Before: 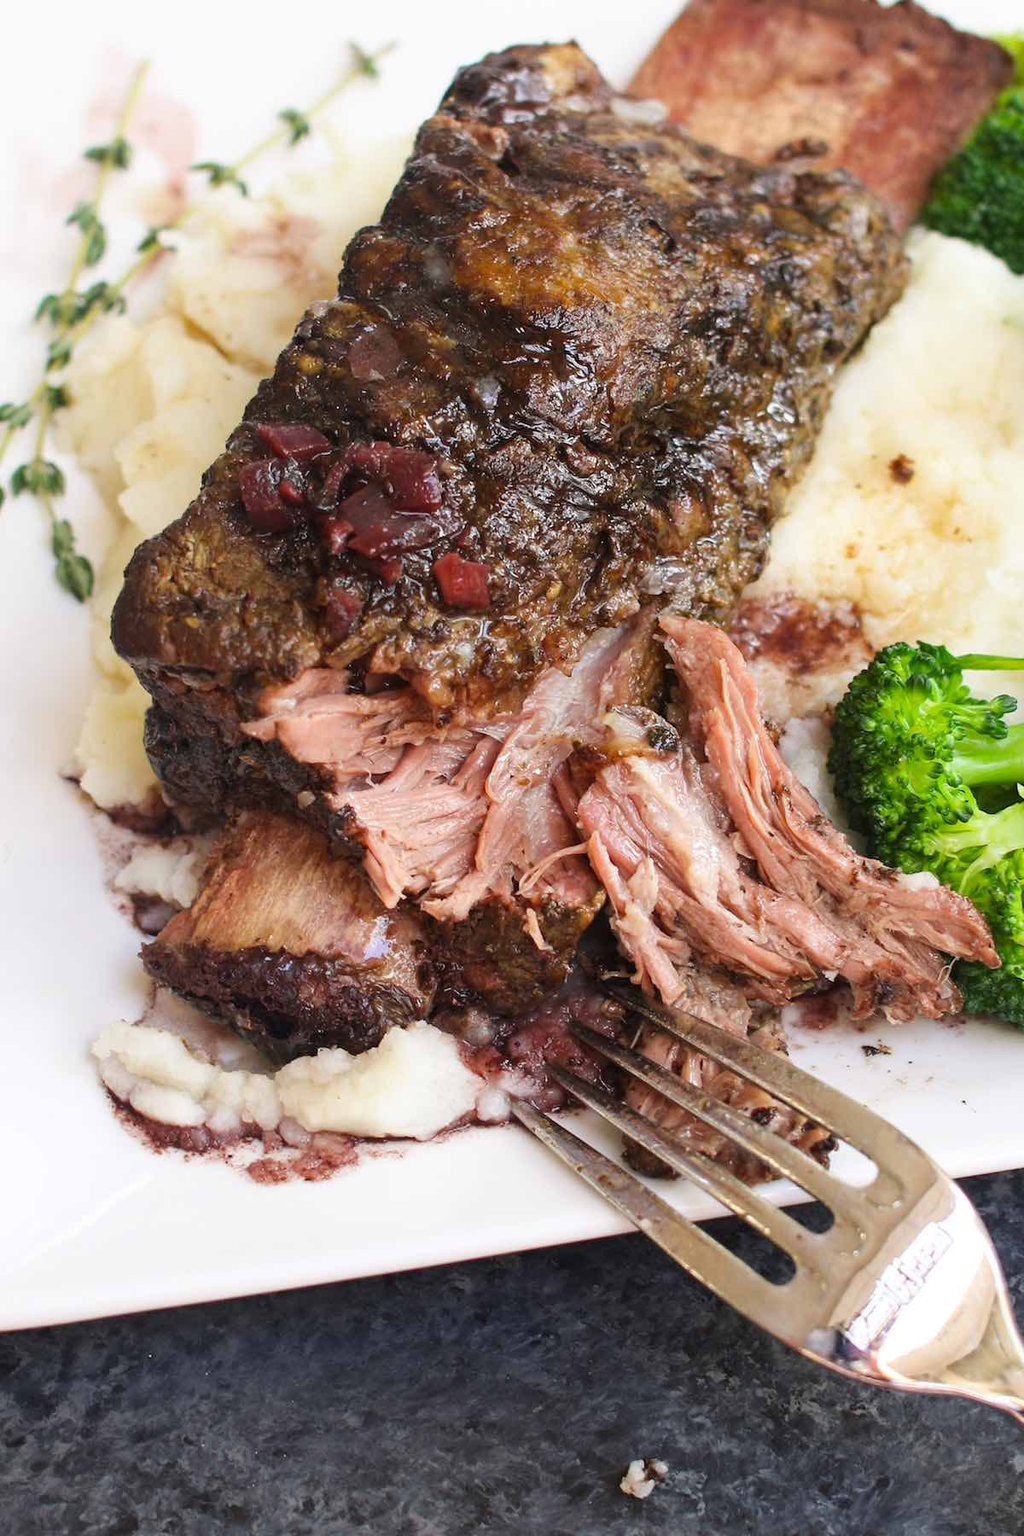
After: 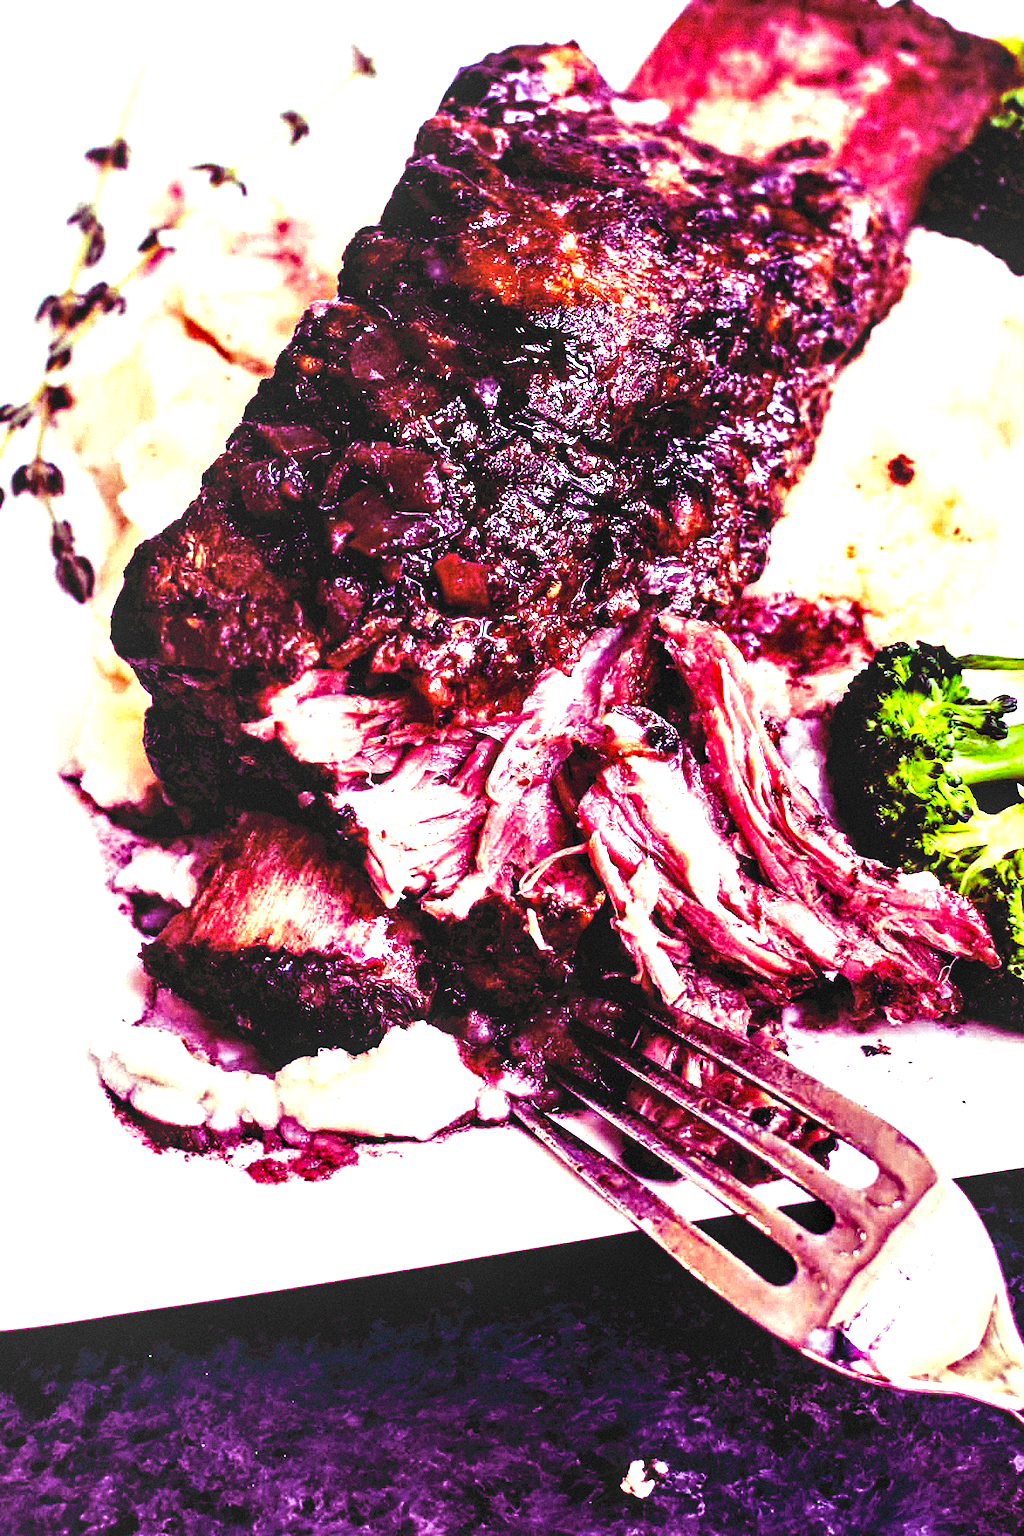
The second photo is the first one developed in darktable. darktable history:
local contrast: on, module defaults
tone curve: curves: ch0 [(0, 0) (0.003, 0.038) (0.011, 0.035) (0.025, 0.03) (0.044, 0.044) (0.069, 0.062) (0.1, 0.087) (0.136, 0.114) (0.177, 0.15) (0.224, 0.193) (0.277, 0.242) (0.335, 0.299) (0.399, 0.361) (0.468, 0.437) (0.543, 0.521) (0.623, 0.614) (0.709, 0.717) (0.801, 0.817) (0.898, 0.913) (1, 1)], preserve colors none
tone equalizer: -8 EV -0.75 EV, -7 EV -0.7 EV, -6 EV -0.6 EV, -5 EV -0.4 EV, -3 EV 0.4 EV, -2 EV 0.6 EV, -1 EV 0.7 EV, +0 EV 0.75 EV, edges refinement/feathering 500, mask exposure compensation -1.57 EV, preserve details no
contrast equalizer: octaves 7, y [[0.6 ×6], [0.55 ×6], [0 ×6], [0 ×6], [0 ×6]]
color balance: mode lift, gamma, gain (sRGB), lift [1, 1, 0.101, 1]
grain: mid-tones bias 0%
exposure: black level correction 0.025, exposure 0.182 EV, compensate highlight preservation false
